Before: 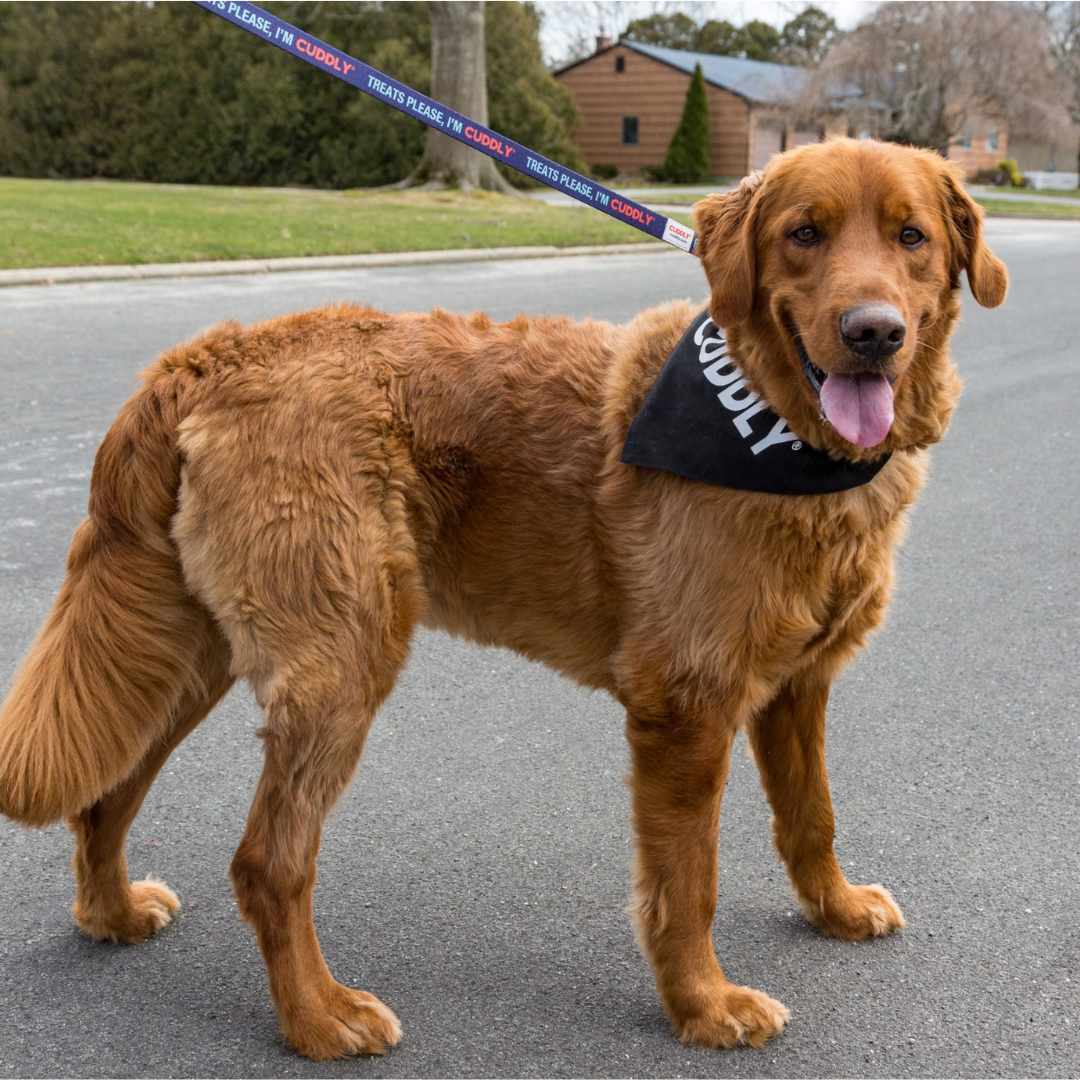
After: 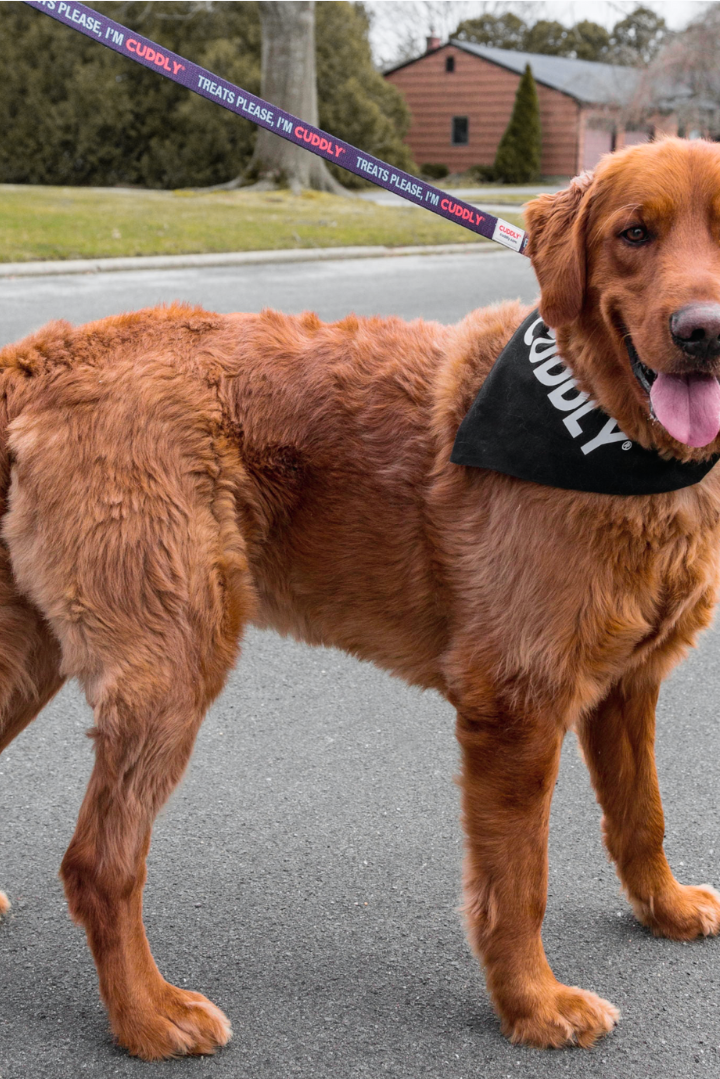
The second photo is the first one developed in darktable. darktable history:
white balance: red 1.009, blue 1.027
crop and rotate: left 15.754%, right 17.579%
tone curve: curves: ch0 [(0, 0.012) (0.036, 0.035) (0.274, 0.288) (0.504, 0.536) (0.844, 0.84) (1, 0.983)]; ch1 [(0, 0) (0.389, 0.403) (0.462, 0.486) (0.499, 0.498) (0.511, 0.502) (0.536, 0.547) (0.567, 0.588) (0.626, 0.645) (0.749, 0.781) (1, 1)]; ch2 [(0, 0) (0.457, 0.486) (0.5, 0.5) (0.56, 0.551) (0.615, 0.607) (0.704, 0.732) (1, 1)], color space Lab, independent channels, preserve colors none
